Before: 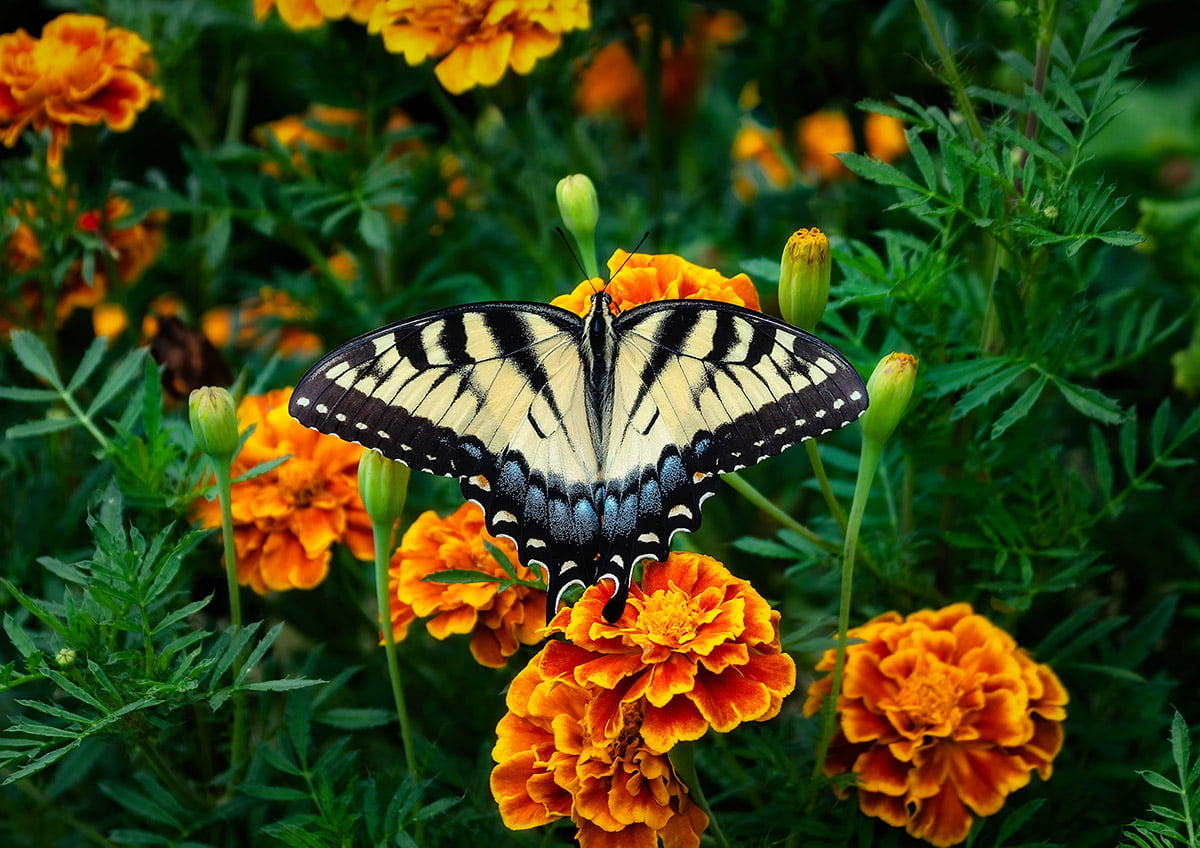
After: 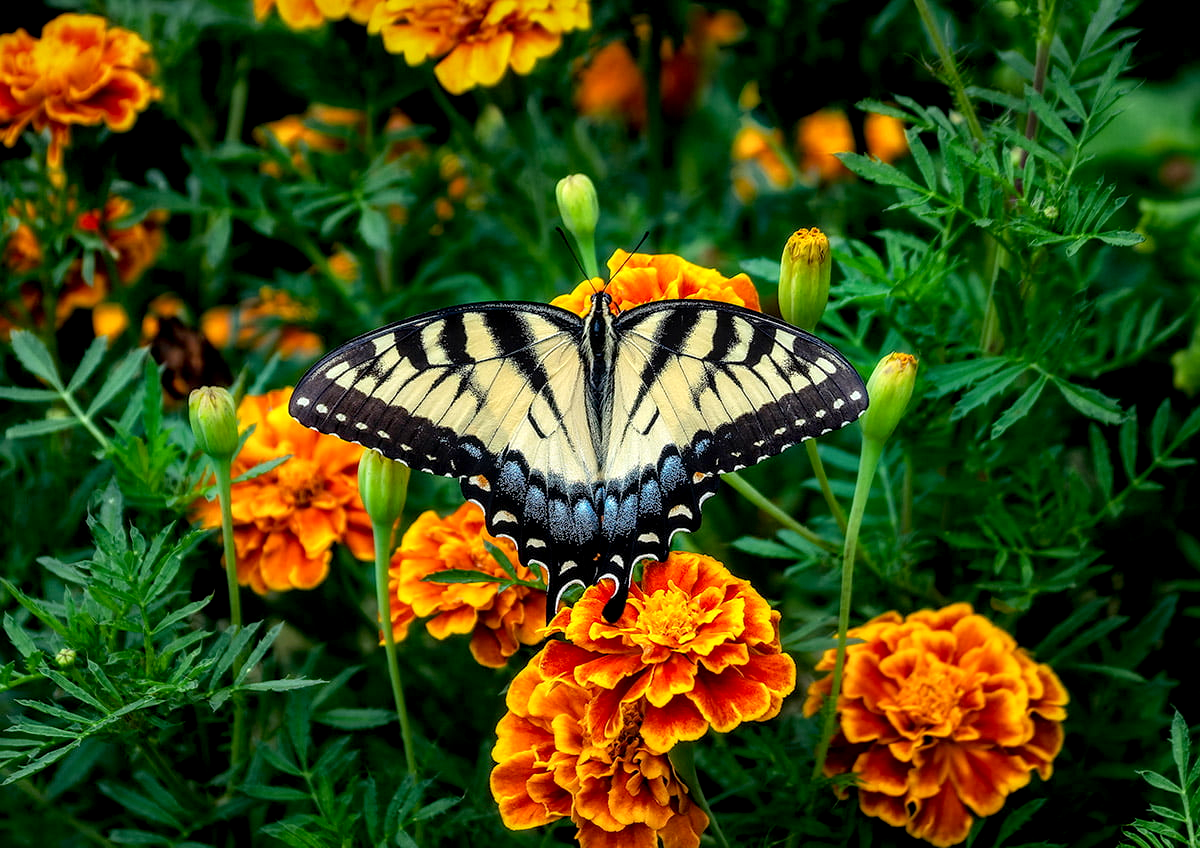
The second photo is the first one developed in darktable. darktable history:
local contrast: on, module defaults
exposure: black level correction 0.005, exposure 0.286 EV, compensate highlight preservation false
